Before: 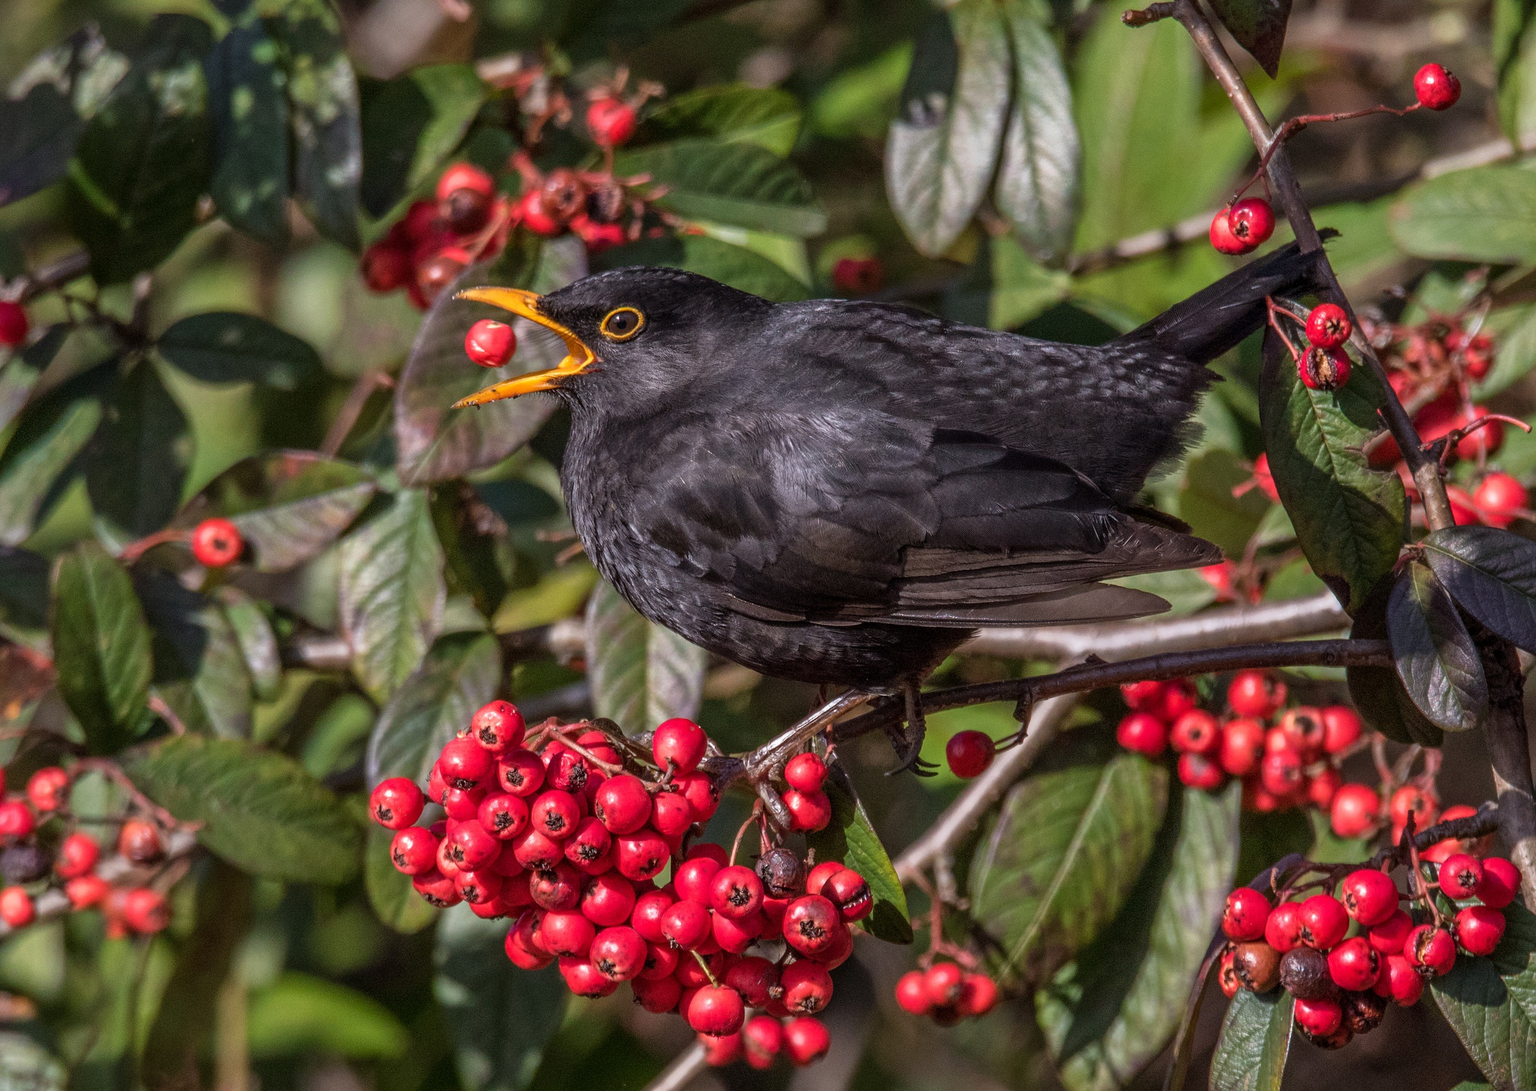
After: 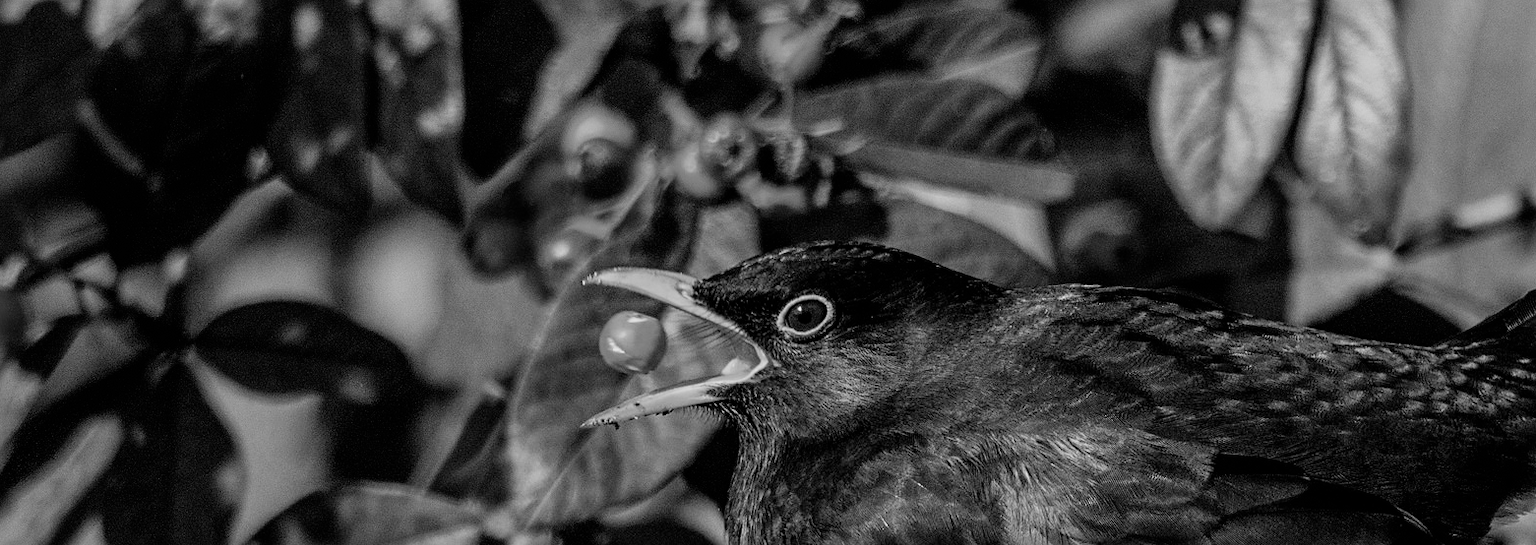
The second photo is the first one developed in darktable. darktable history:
sharpen: radius 2.529, amount 0.323
crop: left 0.579%, top 7.627%, right 23.167%, bottom 54.275%
filmic rgb: black relative exposure -5 EV, hardness 2.88, contrast 1.2
monochrome: a 32, b 64, size 2.3, highlights 1
